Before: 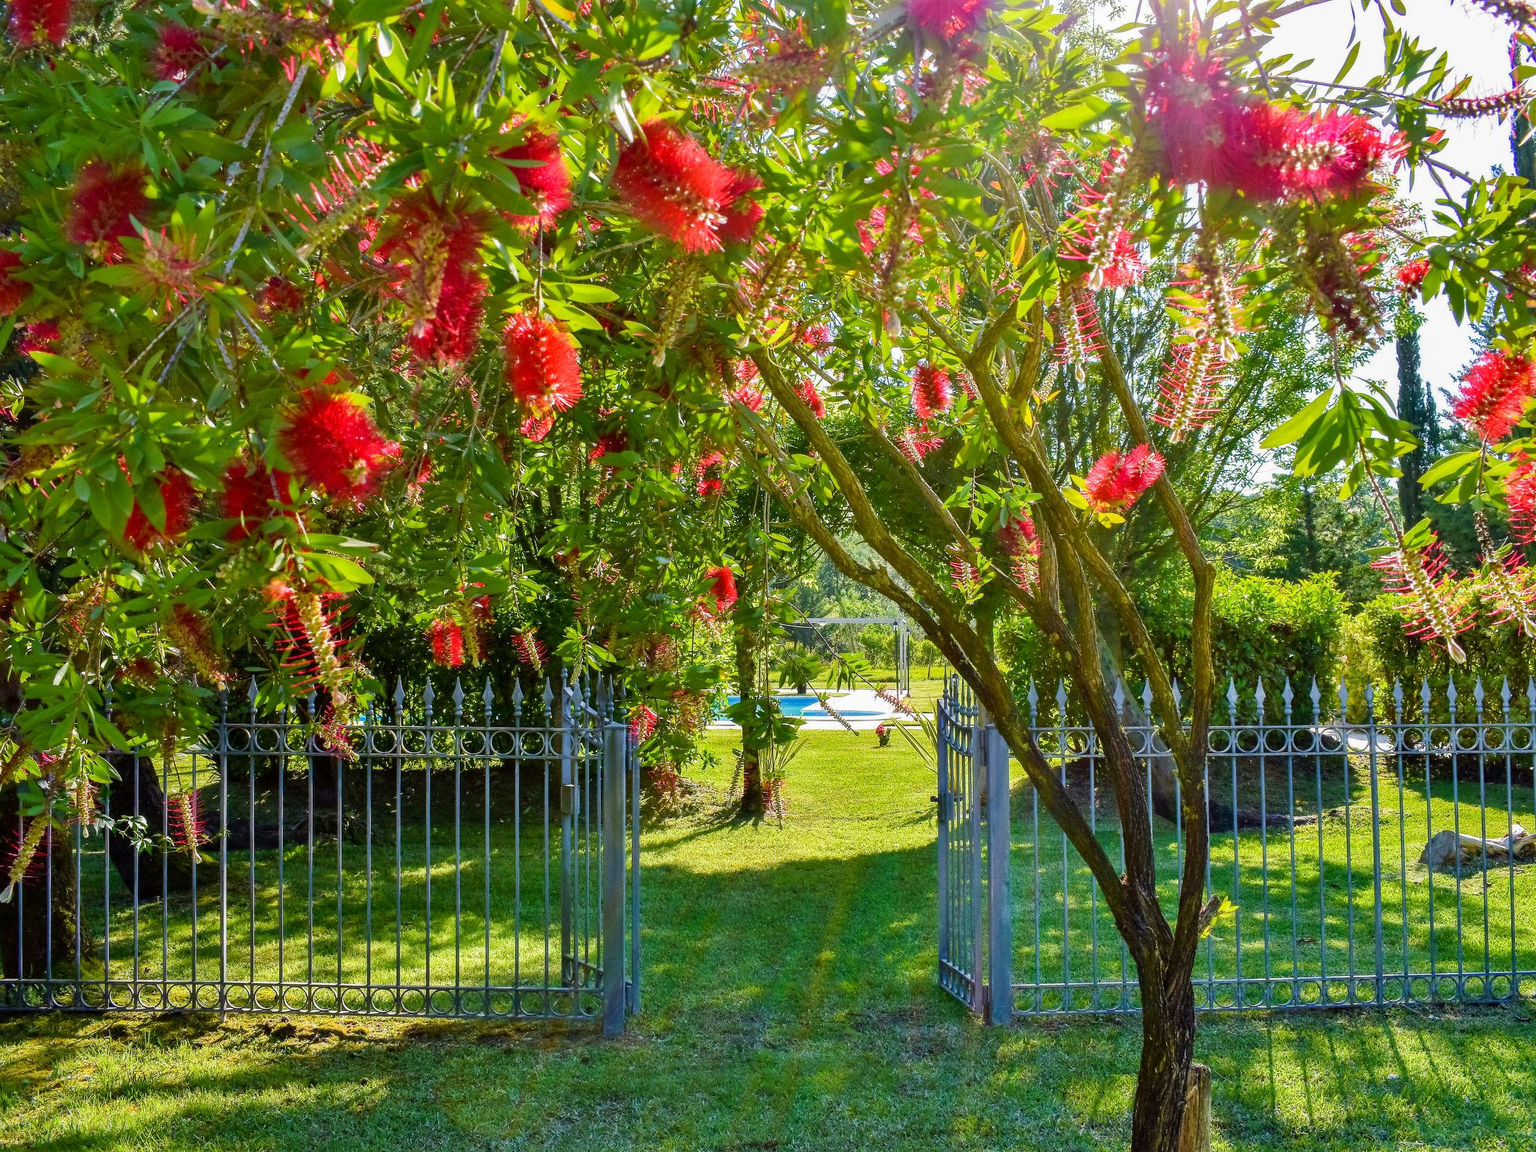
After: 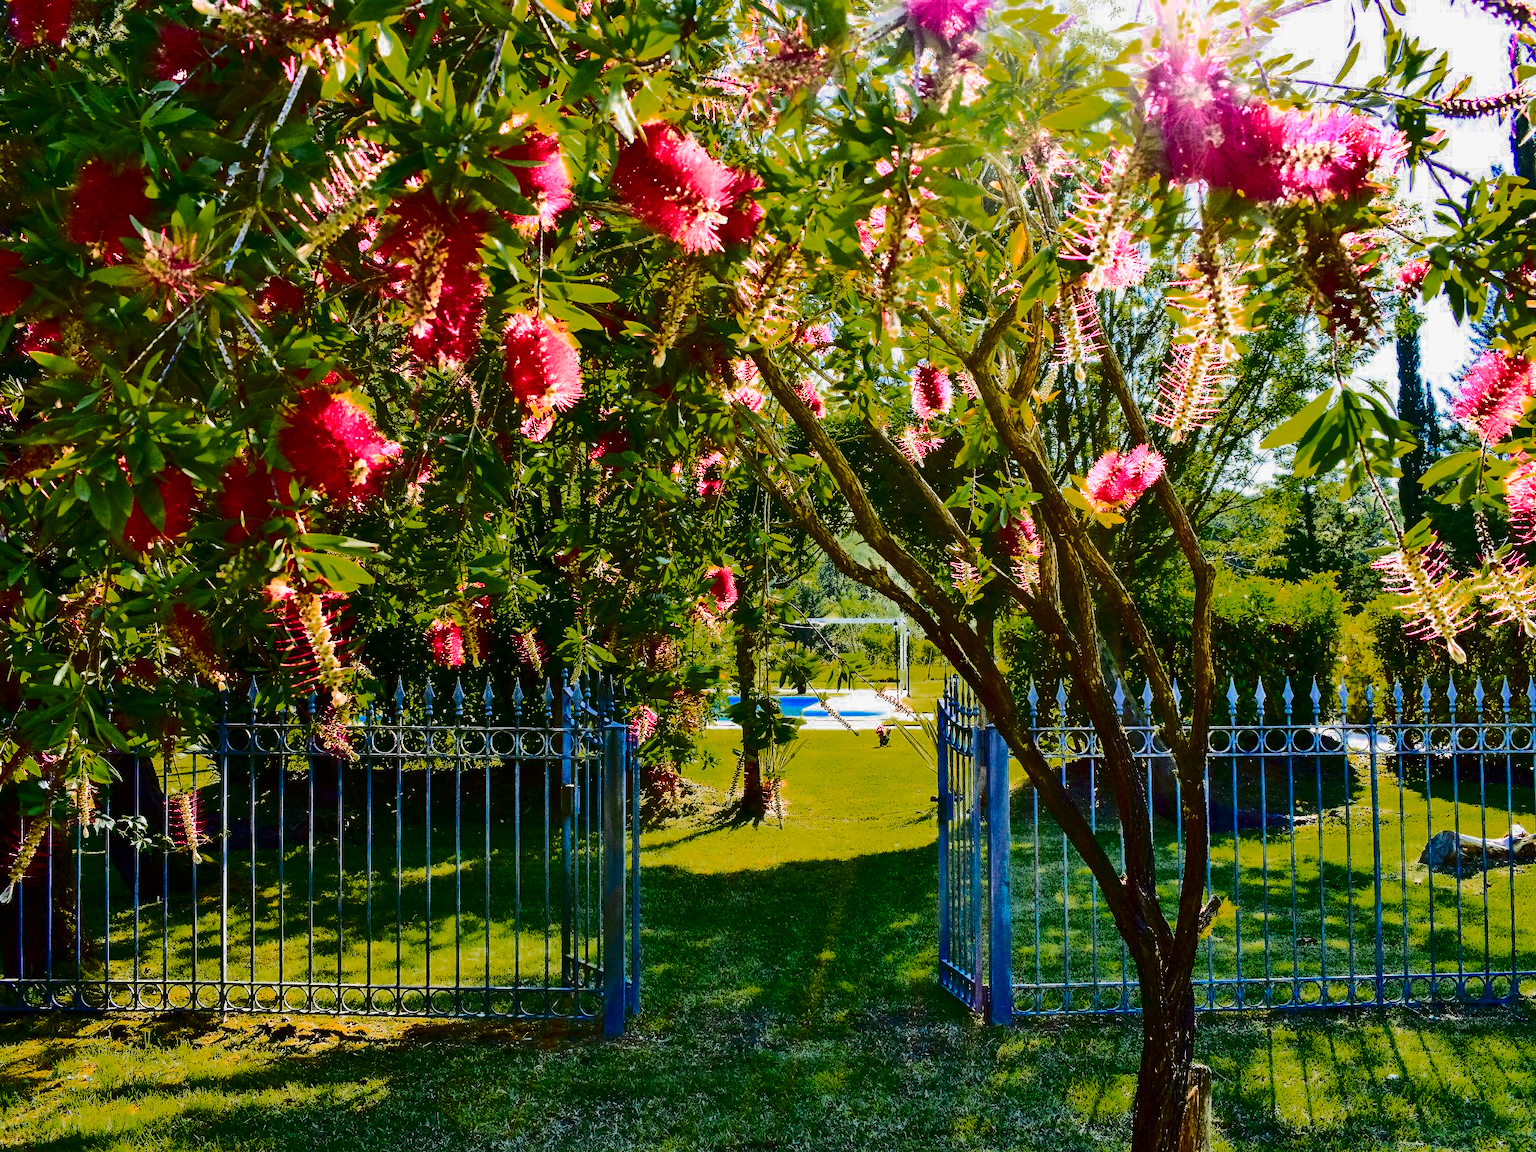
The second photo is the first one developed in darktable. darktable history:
contrast brightness saturation: contrast 0.924, brightness 0.198
shadows and highlights: shadows -20.41, white point adjustment -2.01, highlights -35.15
color zones: curves: ch0 [(0, 0.553) (0.123, 0.58) (0.23, 0.419) (0.468, 0.155) (0.605, 0.132) (0.723, 0.063) (0.833, 0.172) (0.921, 0.468)]; ch1 [(0.025, 0.645) (0.229, 0.584) (0.326, 0.551) (0.537, 0.446) (0.599, 0.911) (0.708, 1) (0.805, 0.944)]; ch2 [(0.086, 0.468) (0.254, 0.464) (0.638, 0.564) (0.702, 0.592) (0.768, 0.564)]
